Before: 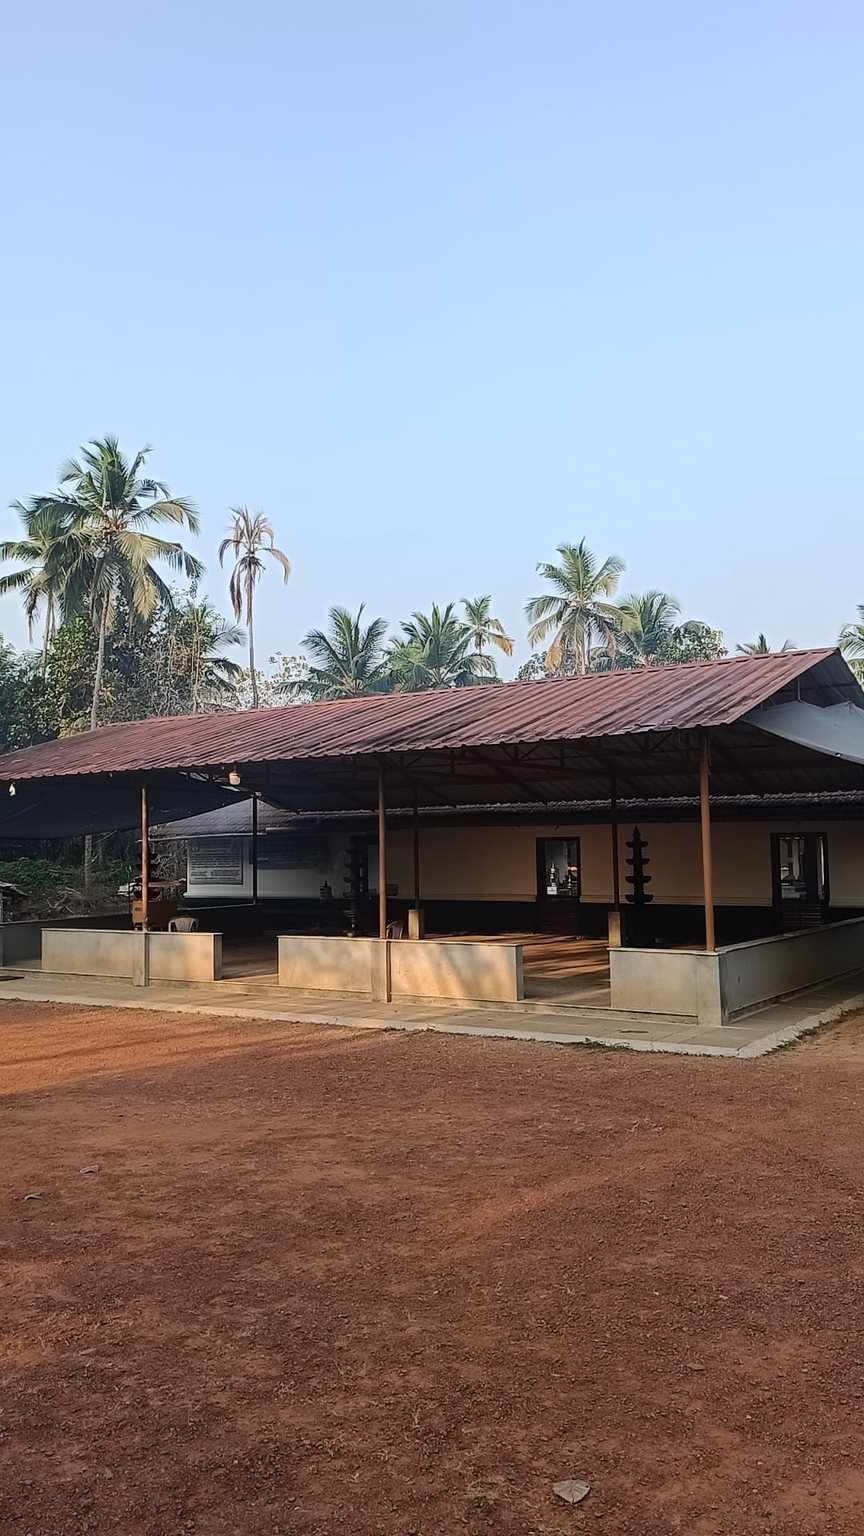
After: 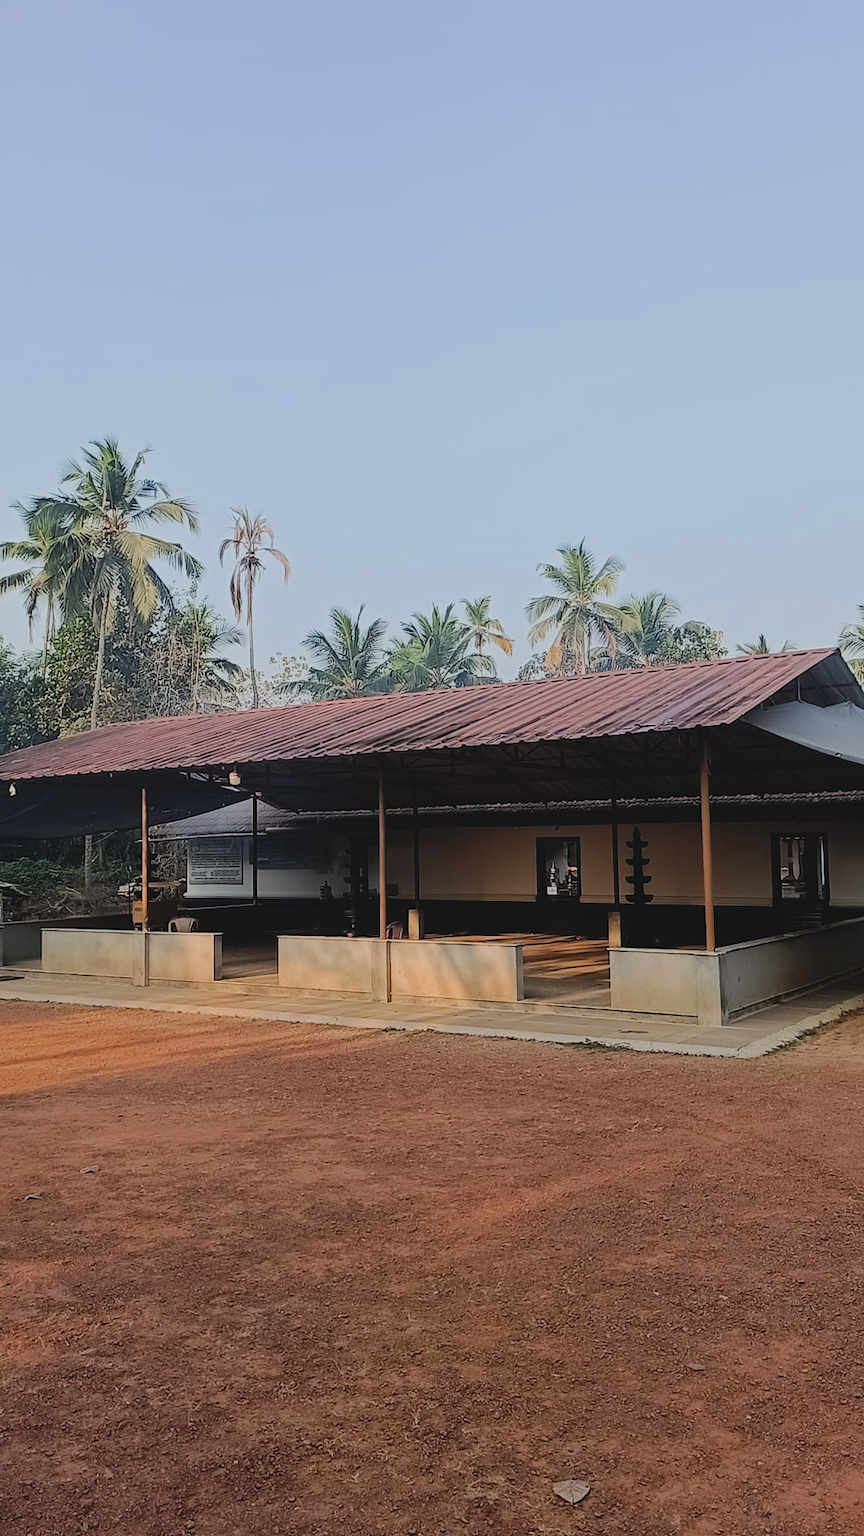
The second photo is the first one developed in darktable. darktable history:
filmic rgb: black relative exposure -7.65 EV, white relative exposure 4.56 EV, hardness 3.61, contrast 1
contrast brightness saturation: contrast -0.1, brightness 0.047, saturation 0.083
